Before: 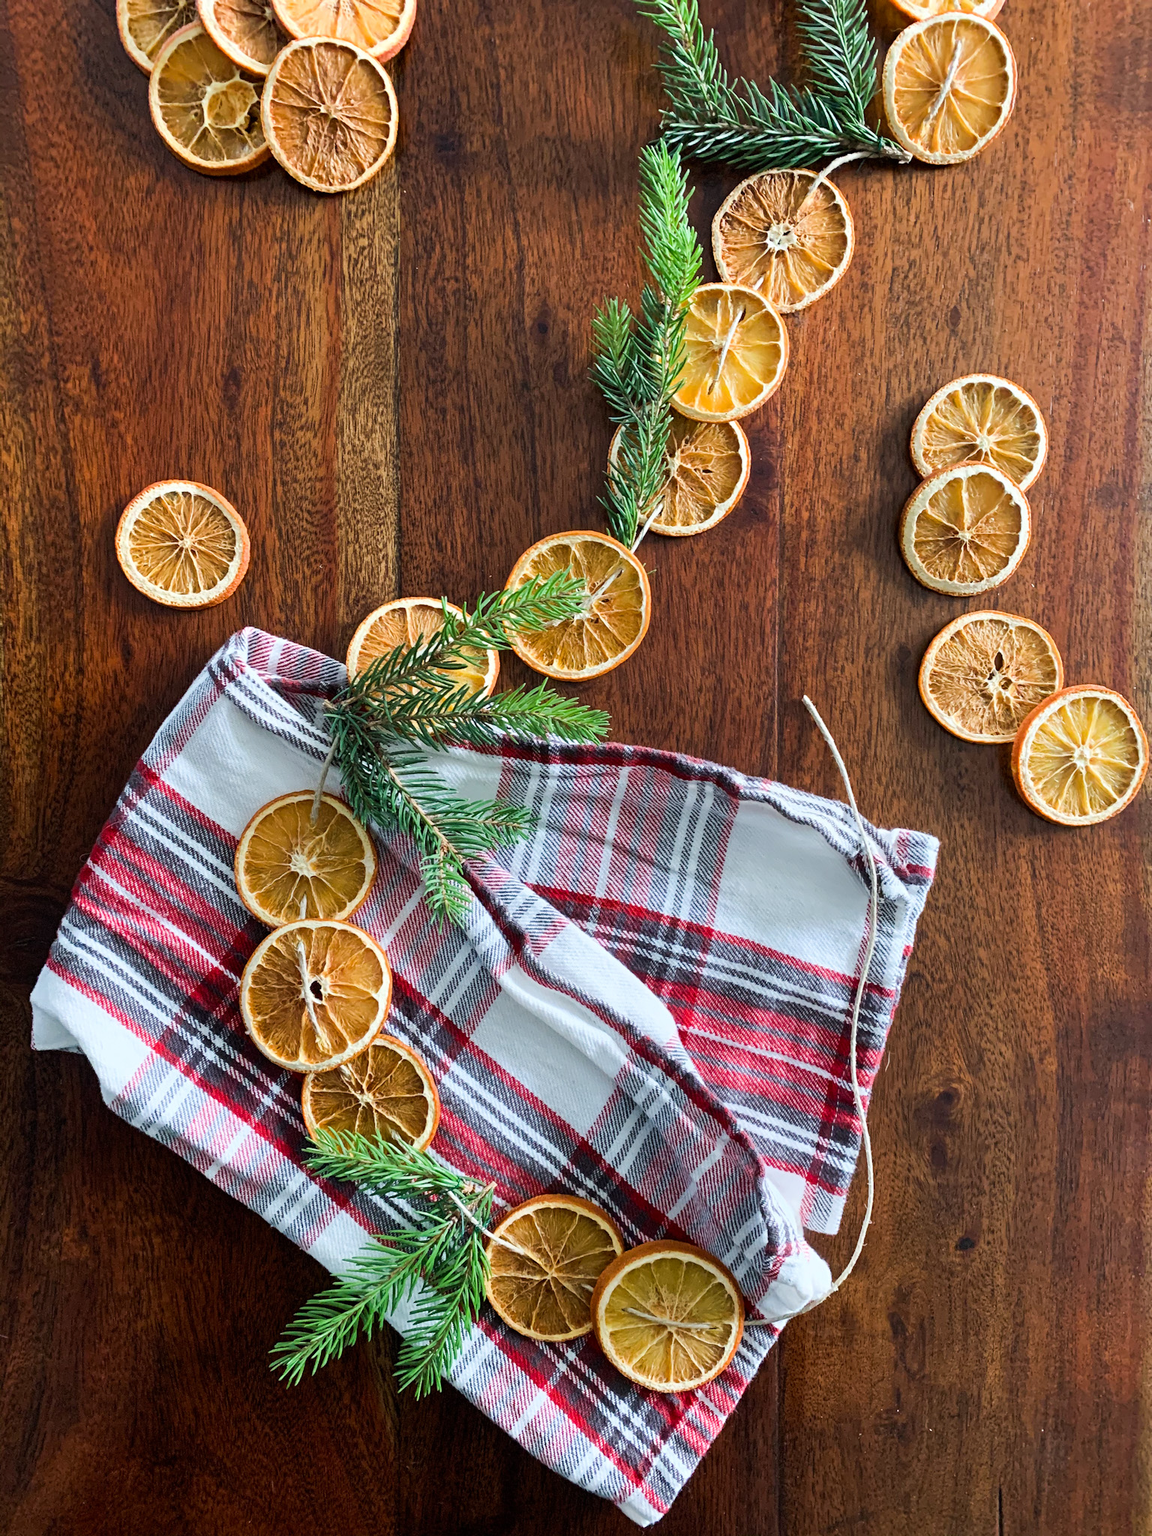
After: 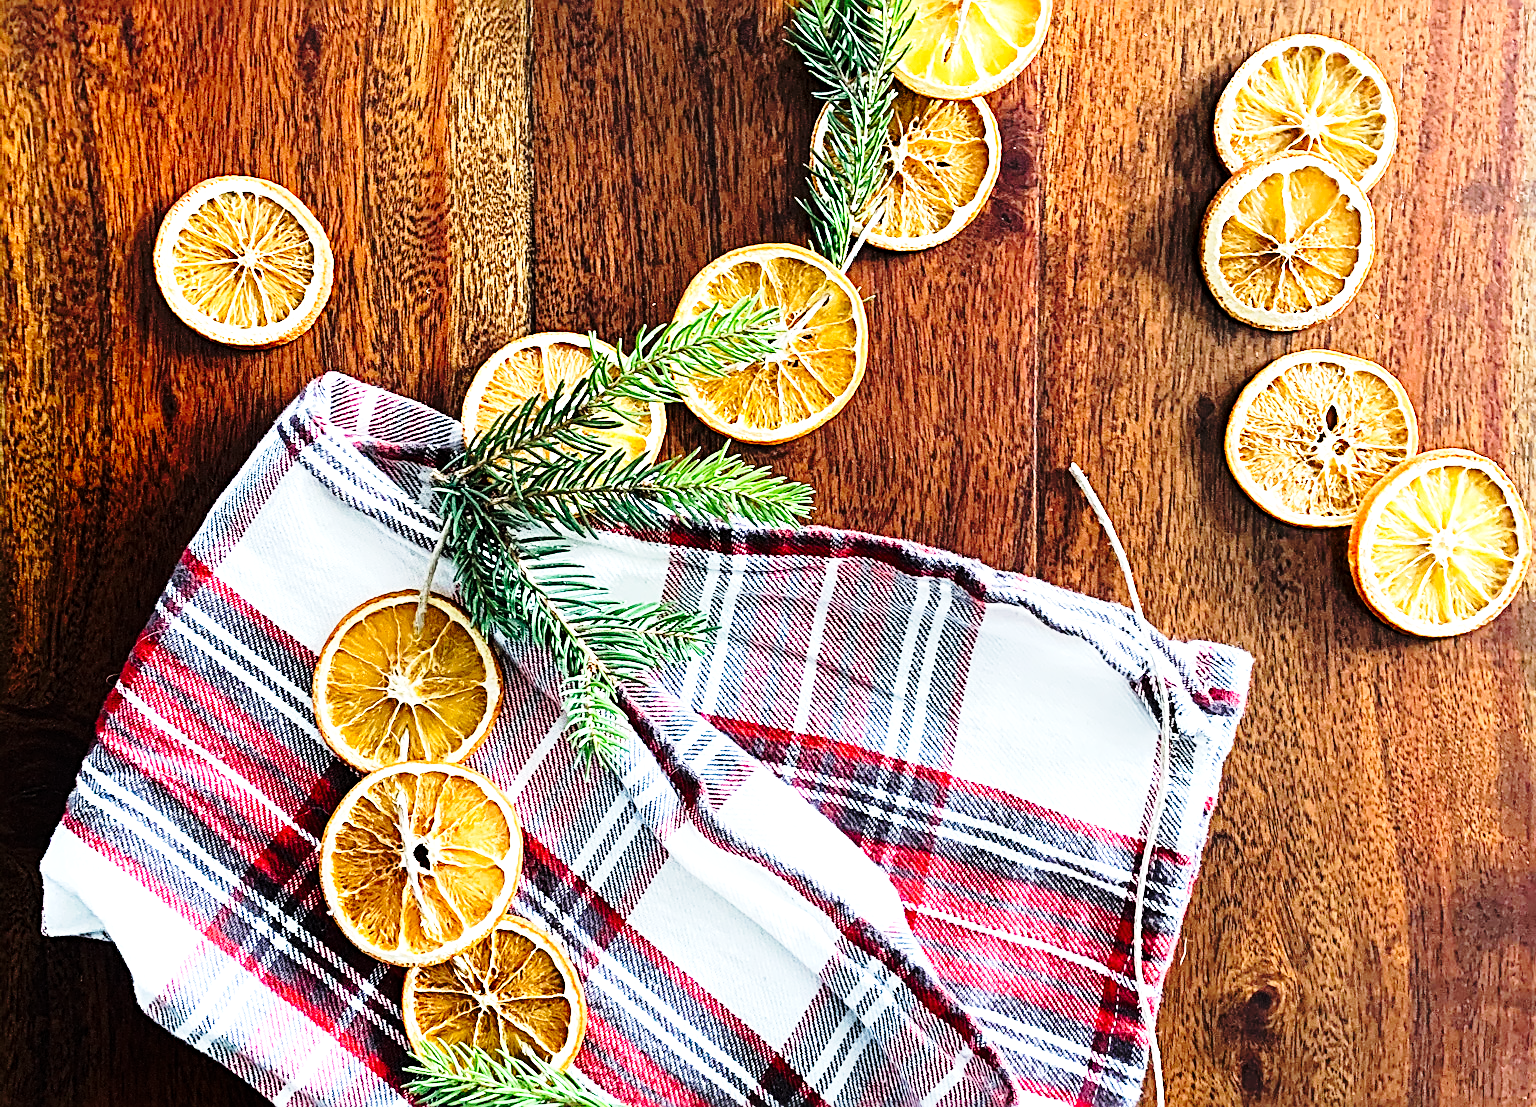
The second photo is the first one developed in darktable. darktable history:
crop and rotate: top 22.698%, bottom 23.22%
base curve: curves: ch0 [(0, 0) (0.04, 0.03) (0.133, 0.232) (0.448, 0.748) (0.843, 0.968) (1, 1)], preserve colors none
tone equalizer: -8 EV -0.718 EV, -7 EV -0.714 EV, -6 EV -0.597 EV, -5 EV -0.362 EV, -3 EV 0.39 EV, -2 EV 0.6 EV, -1 EV 0.683 EV, +0 EV 0.767 EV
sharpen: radius 2.666, amount 0.653
